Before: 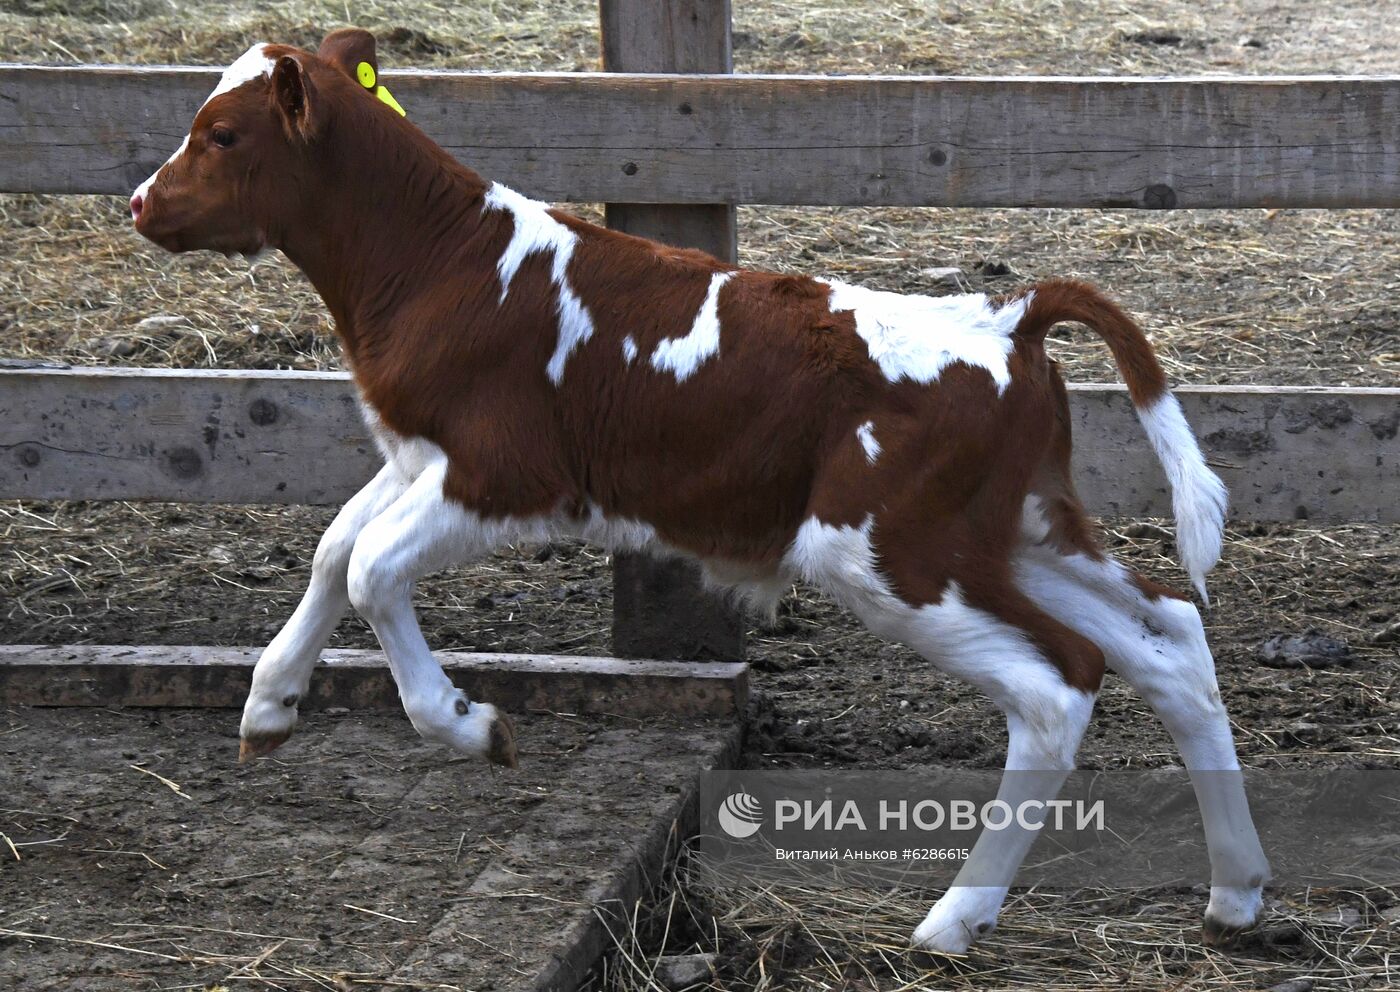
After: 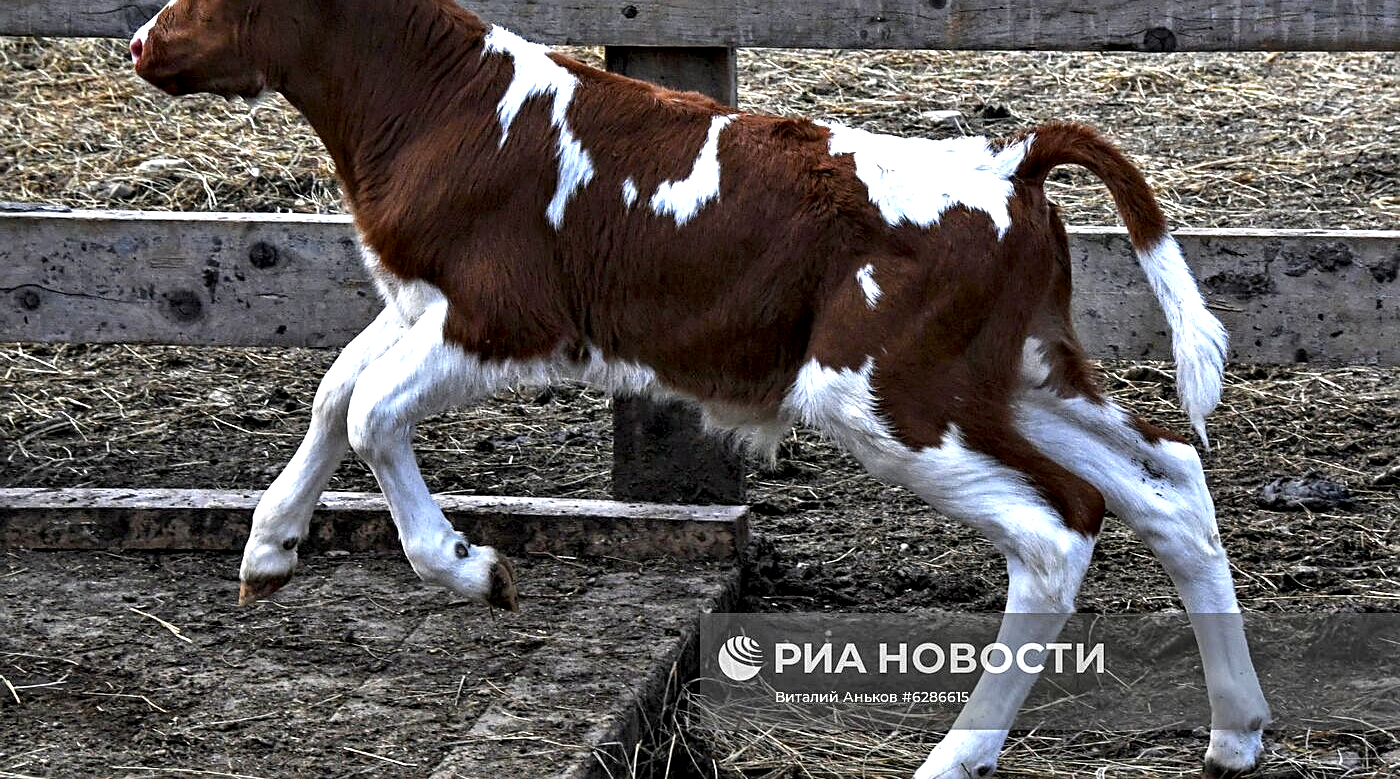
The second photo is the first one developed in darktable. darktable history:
crop and rotate: top 15.923%, bottom 5.481%
contrast equalizer: y [[0.6 ×6], [0.55 ×6], [0 ×6], [0 ×6], [0 ×6]]
sharpen: on, module defaults
local contrast: detail 130%
